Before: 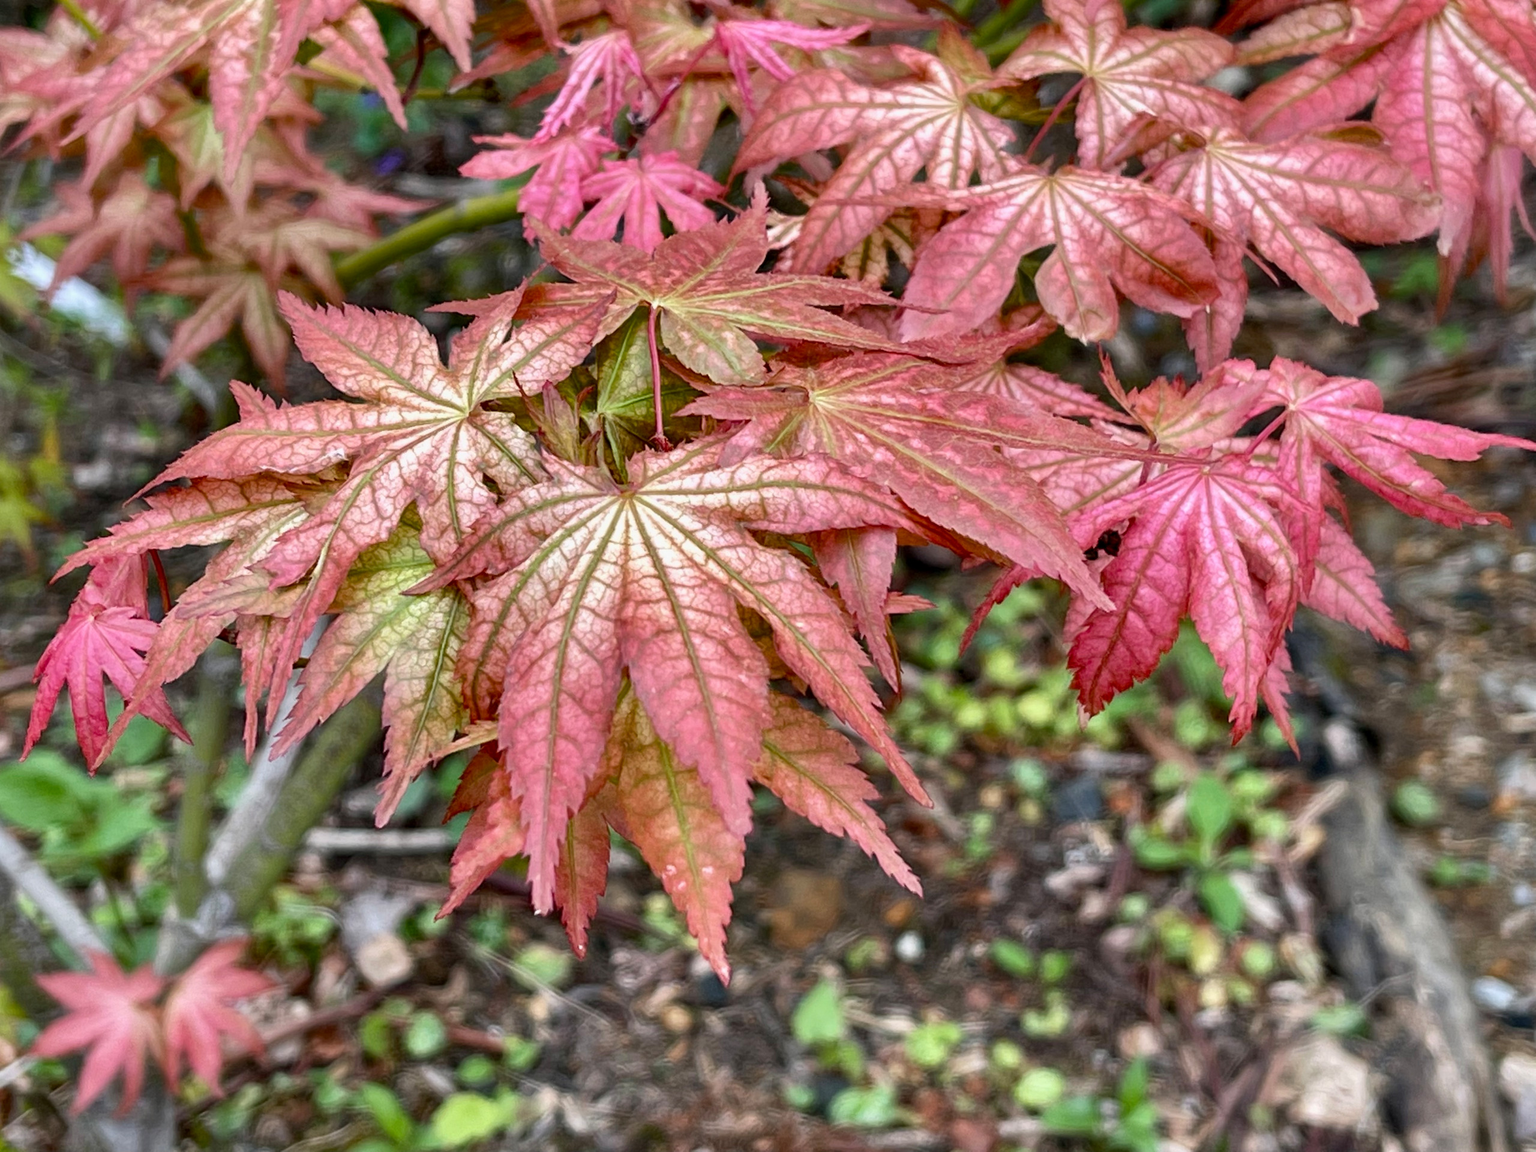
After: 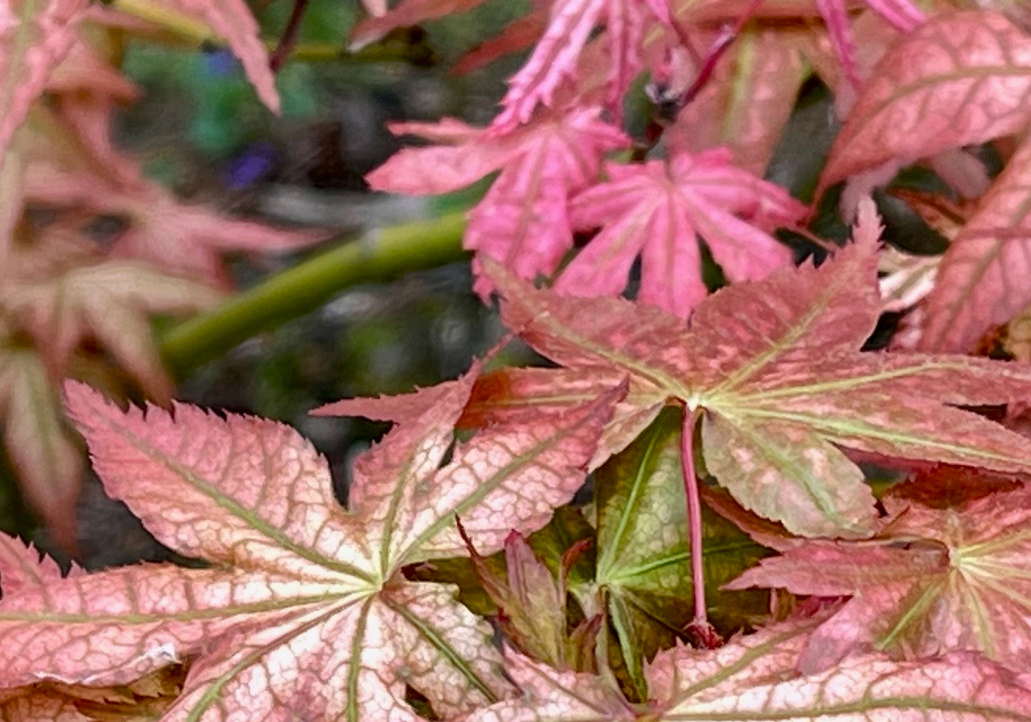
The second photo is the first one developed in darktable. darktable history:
crop: left 15.611%, top 5.464%, right 44.082%, bottom 56.927%
exposure: exposure -0.028 EV, compensate exposure bias true, compensate highlight preservation false
